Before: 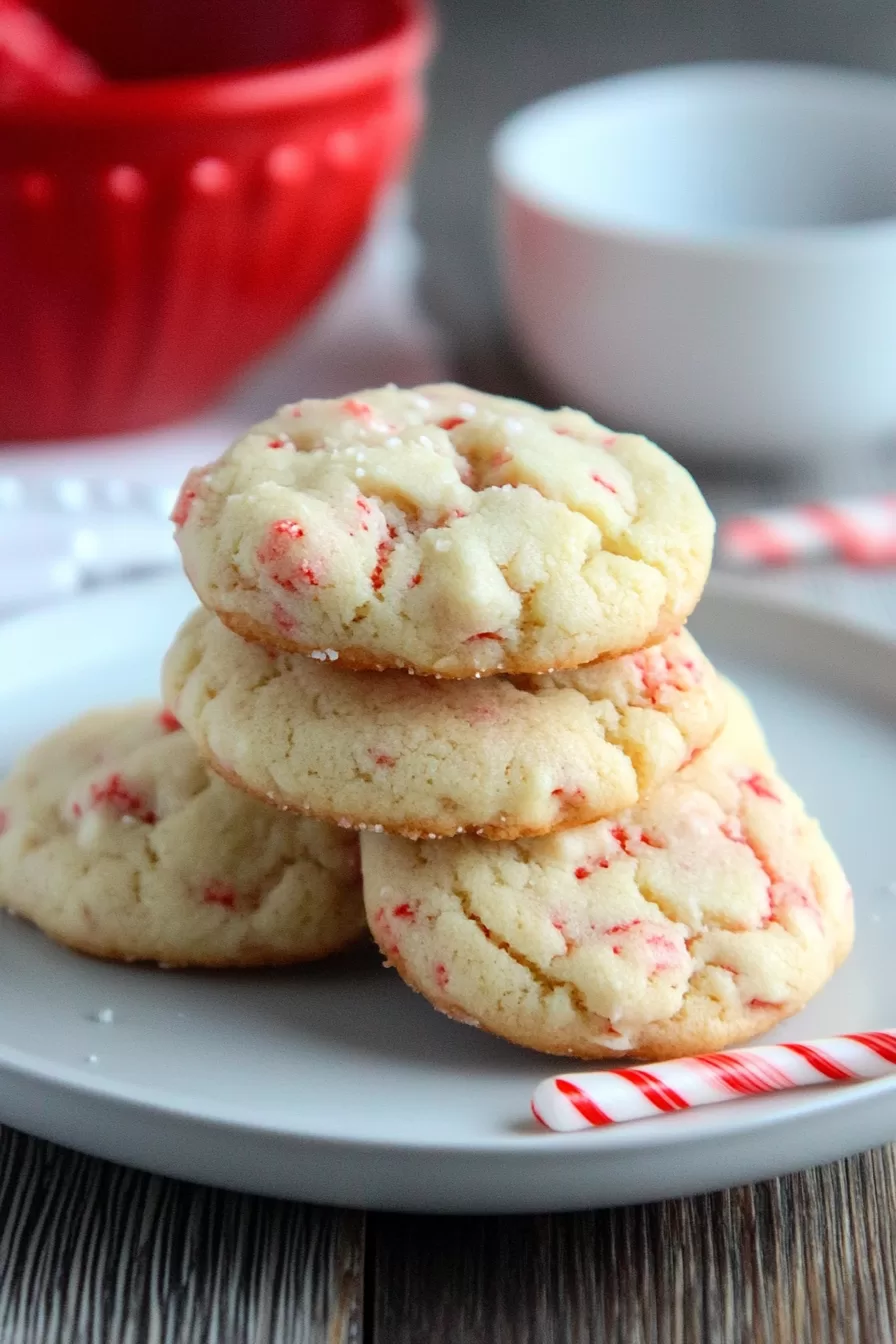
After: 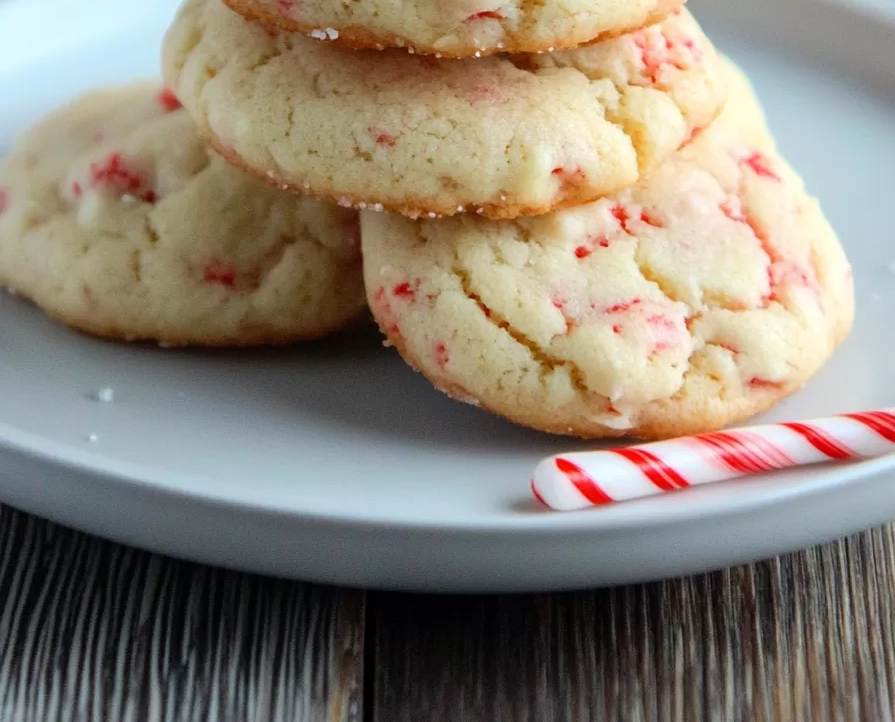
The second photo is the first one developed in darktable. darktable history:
crop and rotate: top 46.237%
